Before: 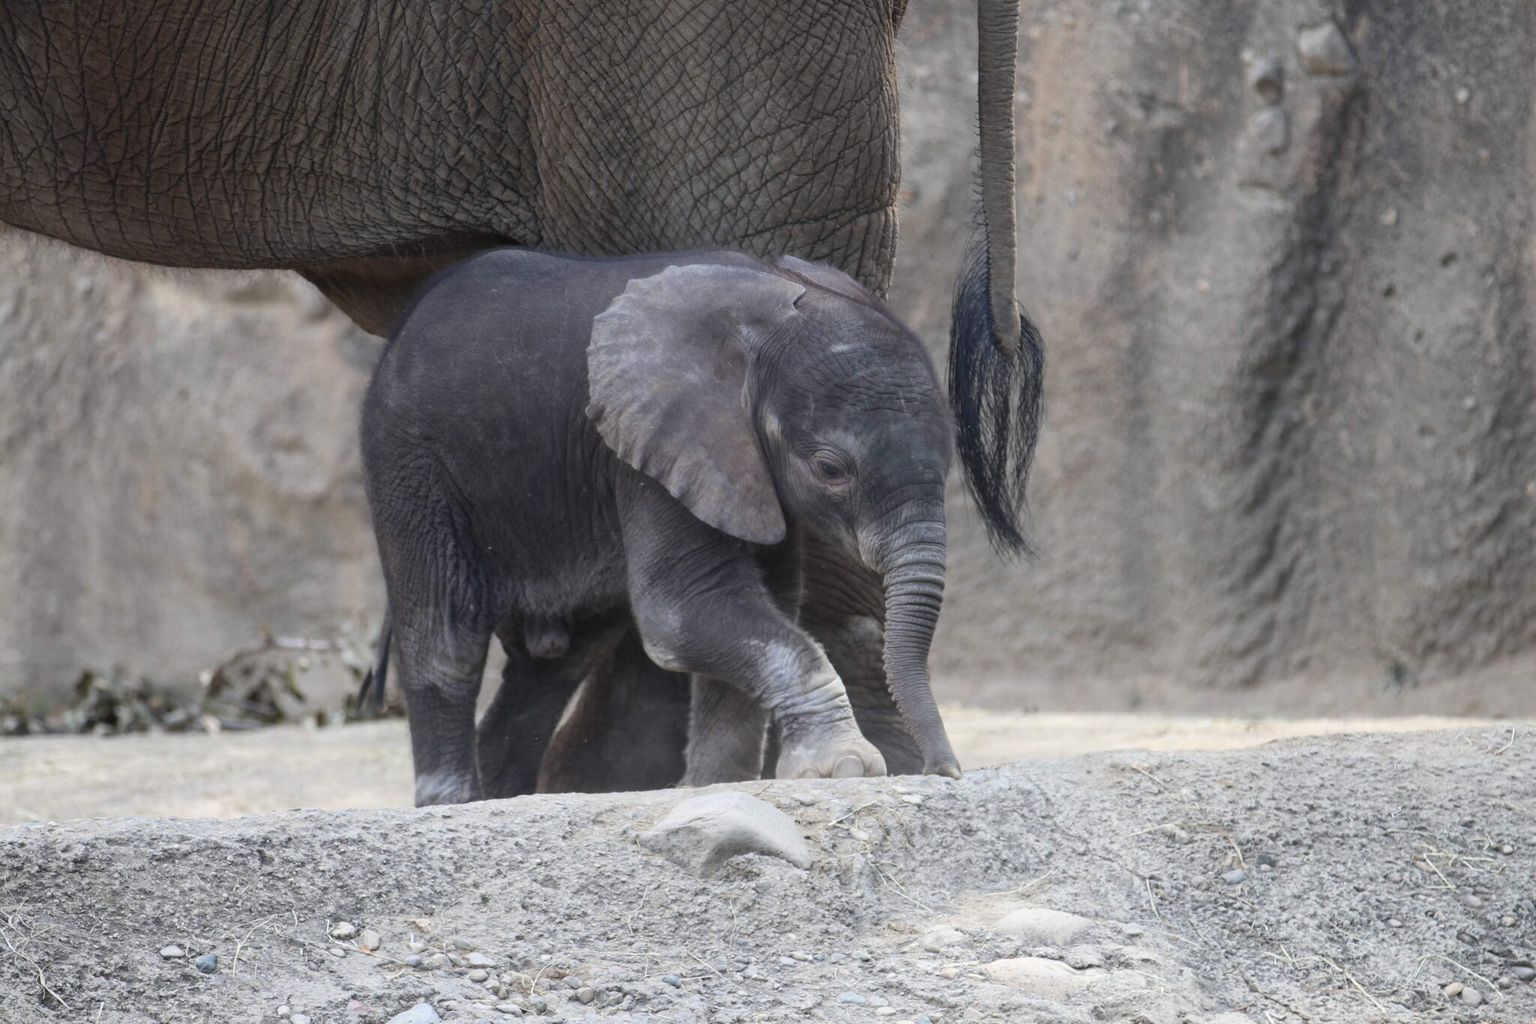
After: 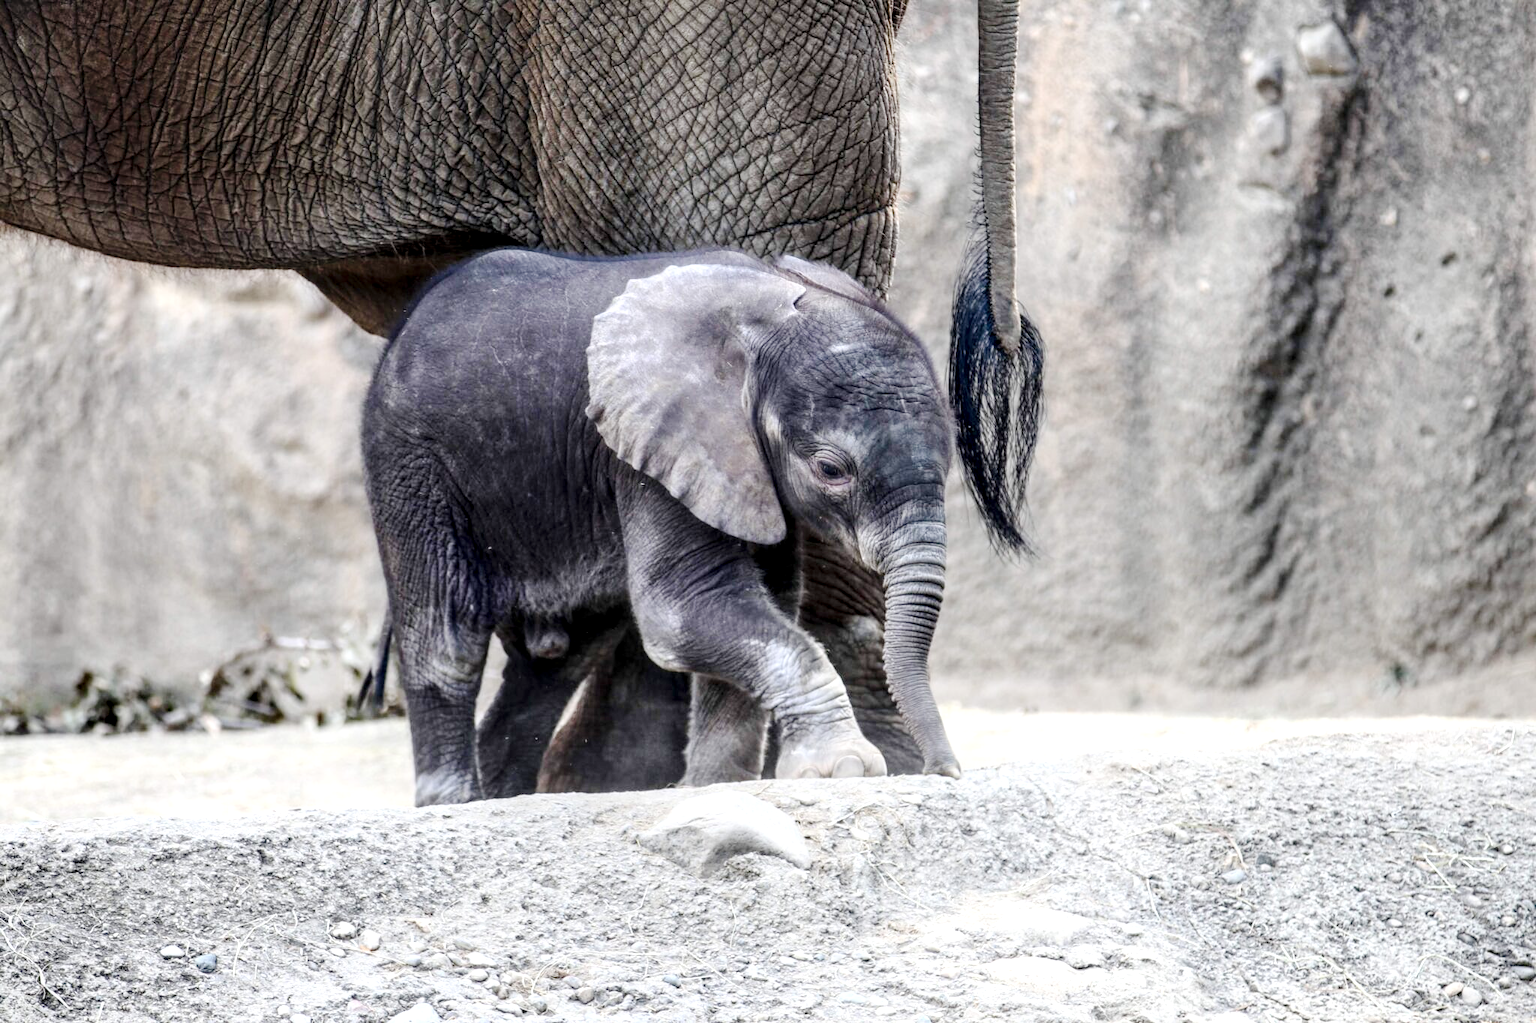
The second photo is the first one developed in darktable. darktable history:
local contrast: highlights 64%, shadows 54%, detail 168%, midtone range 0.515
tone curve: curves: ch0 [(0, 0) (0.003, 0.034) (0.011, 0.038) (0.025, 0.046) (0.044, 0.054) (0.069, 0.06) (0.1, 0.079) (0.136, 0.114) (0.177, 0.151) (0.224, 0.213) (0.277, 0.293) (0.335, 0.385) (0.399, 0.482) (0.468, 0.578) (0.543, 0.655) (0.623, 0.724) (0.709, 0.786) (0.801, 0.854) (0.898, 0.922) (1, 1)], preserve colors none
contrast brightness saturation: contrast 0.197, brightness 0.164, saturation 0.219
